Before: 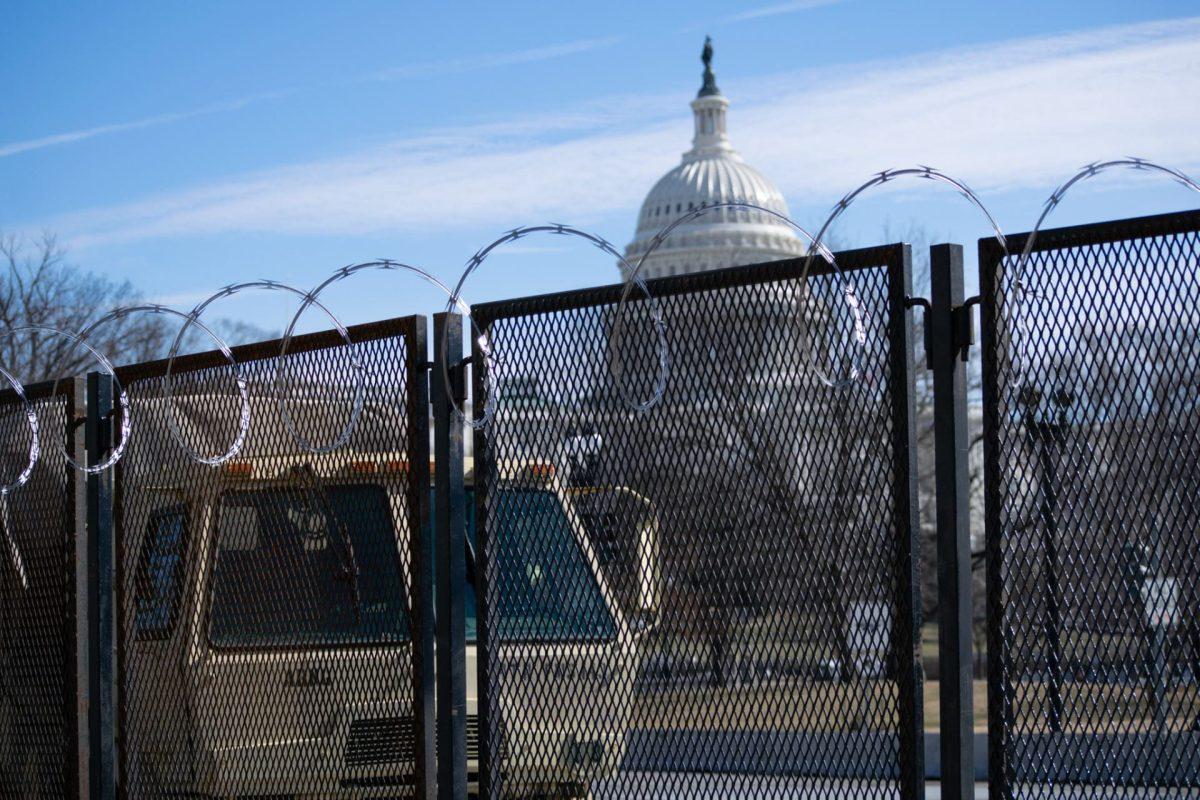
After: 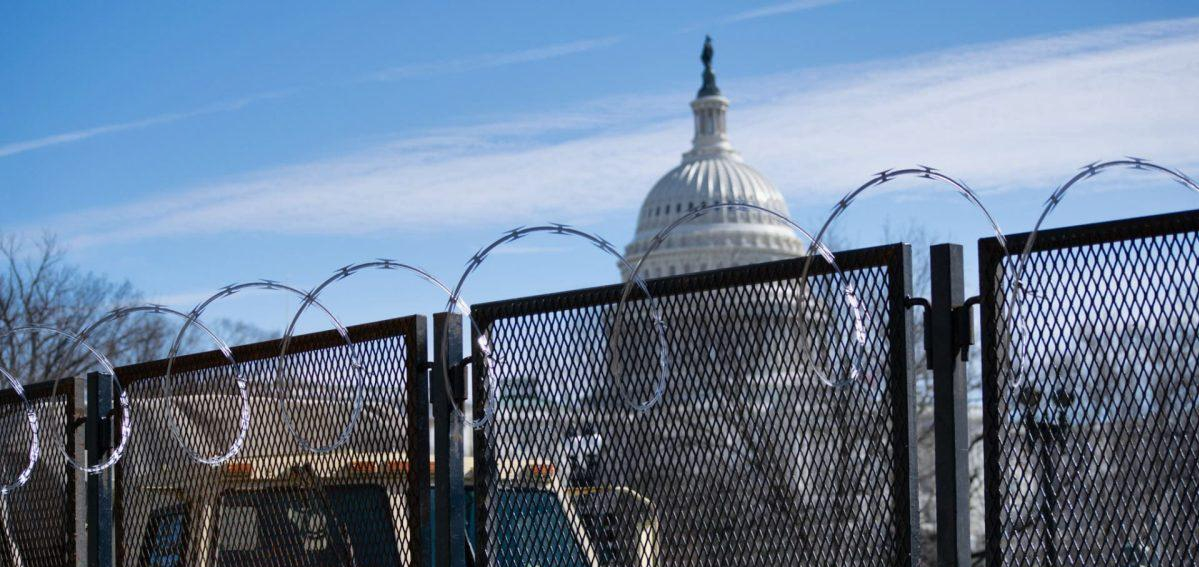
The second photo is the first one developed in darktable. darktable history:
crop: right 0.001%, bottom 29.068%
shadows and highlights: shadows 43.52, white point adjustment -1.61, soften with gaussian
